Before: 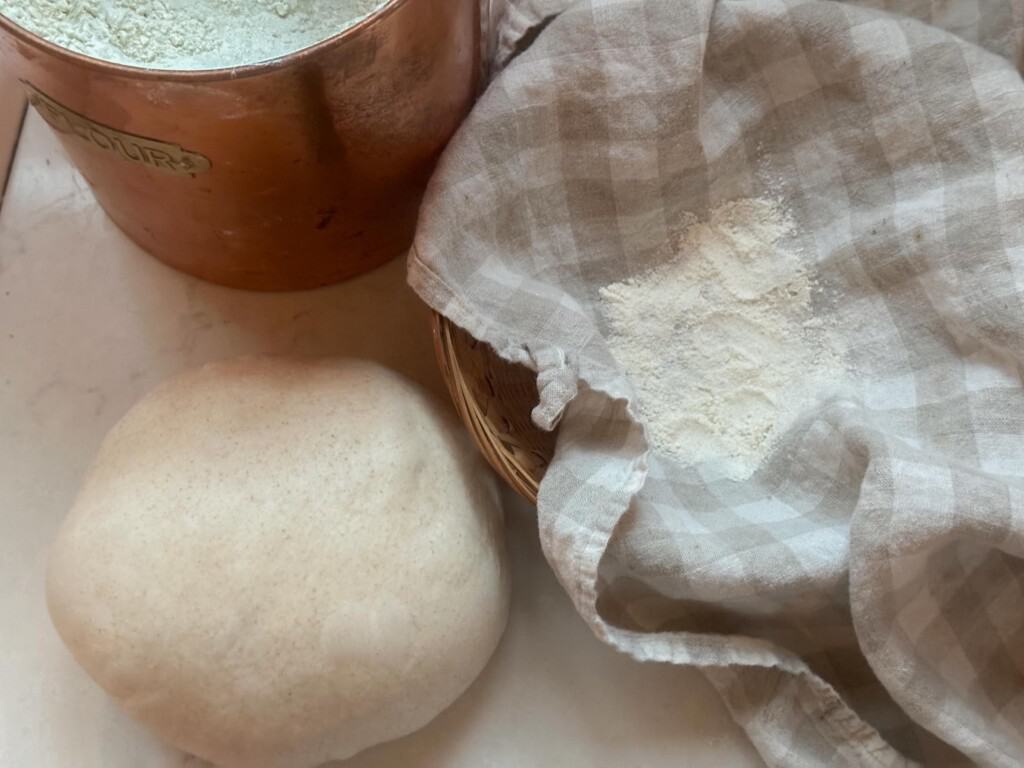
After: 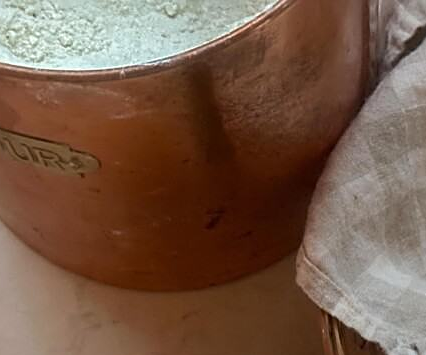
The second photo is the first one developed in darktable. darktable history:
sharpen: on, module defaults
crop and rotate: left 10.906%, top 0.083%, right 47.418%, bottom 53.6%
